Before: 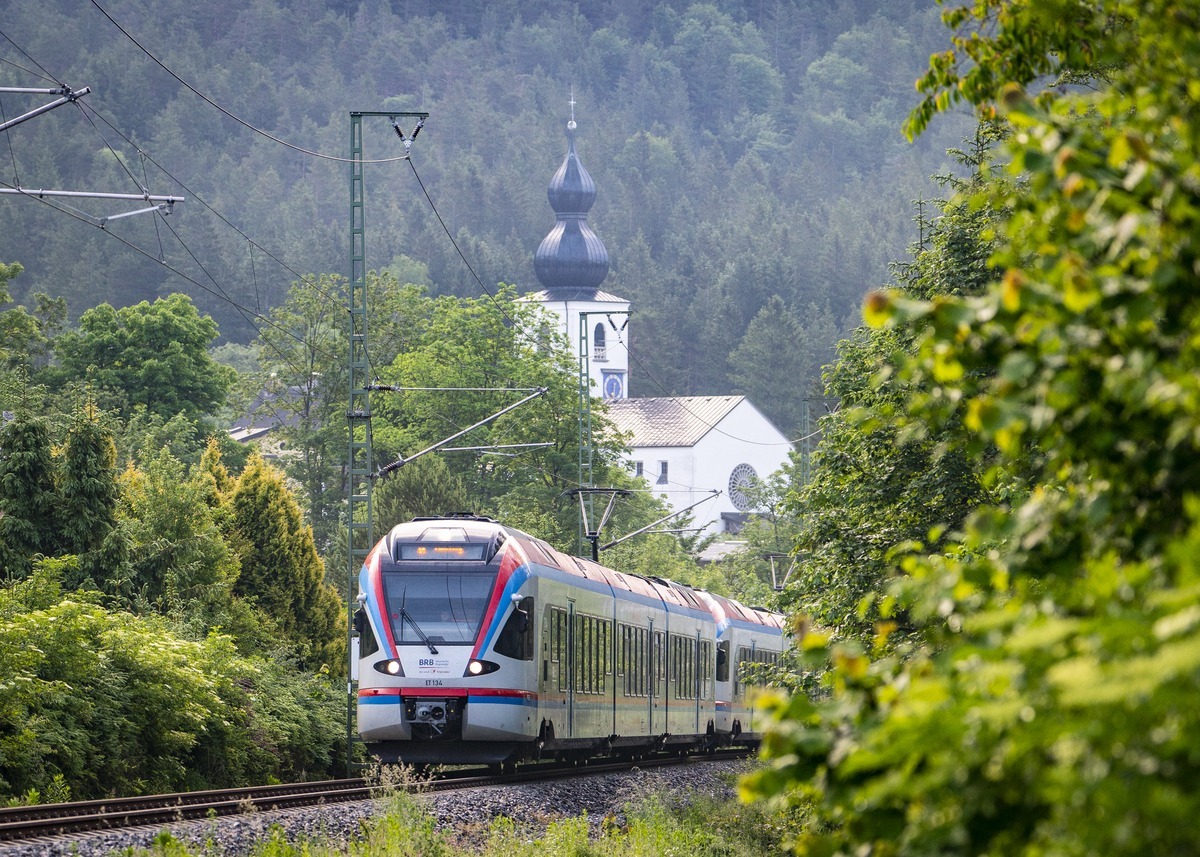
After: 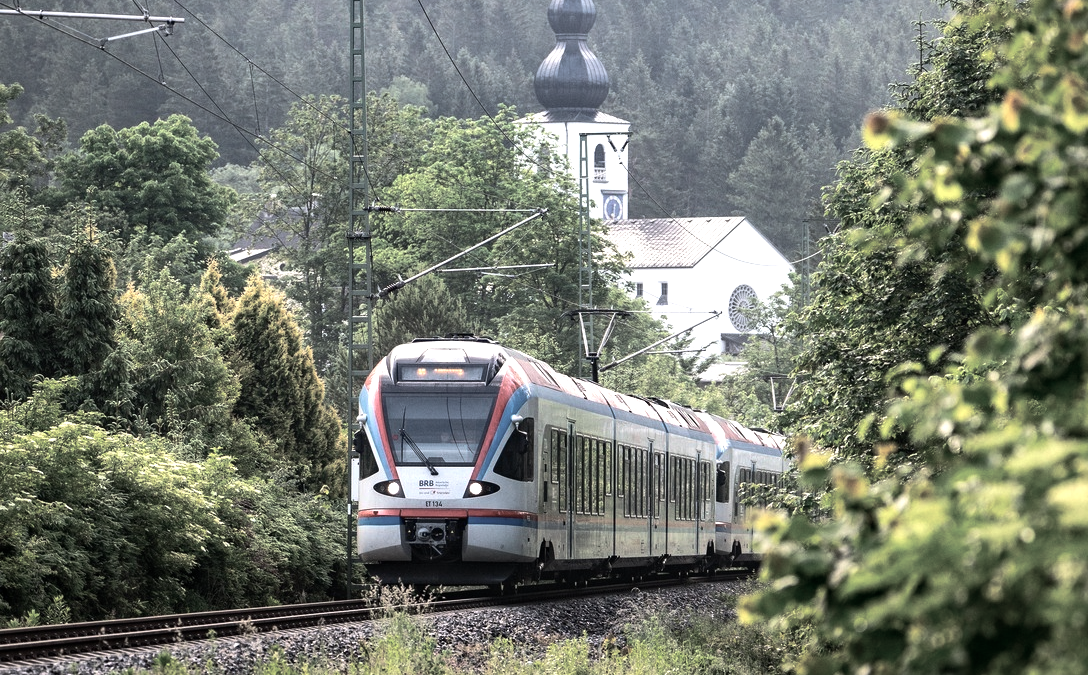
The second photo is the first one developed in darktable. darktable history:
color balance rgb: perceptual saturation grading › global saturation -29.074%, perceptual saturation grading › highlights -20.682%, perceptual saturation grading › mid-tones -23.789%, perceptual saturation grading › shadows -23.096%, perceptual brilliance grading › global brilliance 15.567%, perceptual brilliance grading › shadows -35.841%
crop: top 20.892%, right 9.331%, bottom 0.278%
